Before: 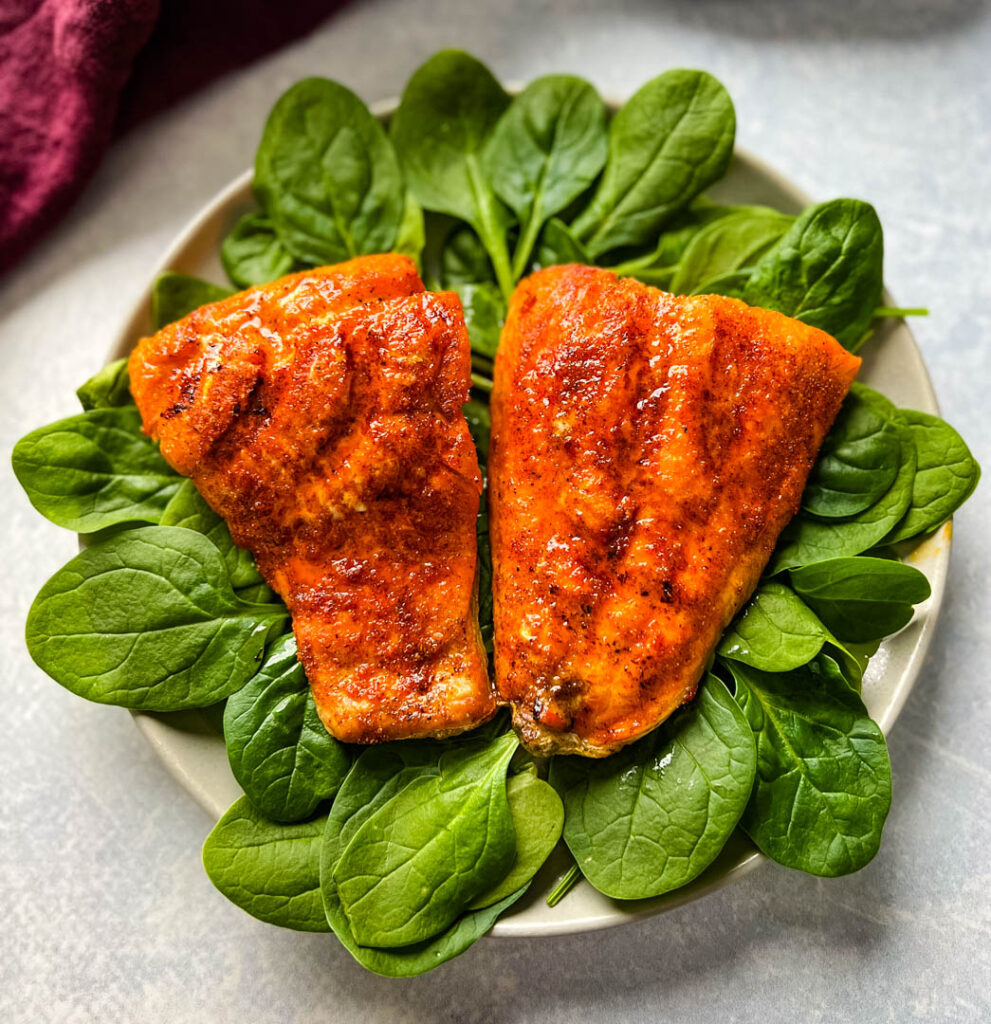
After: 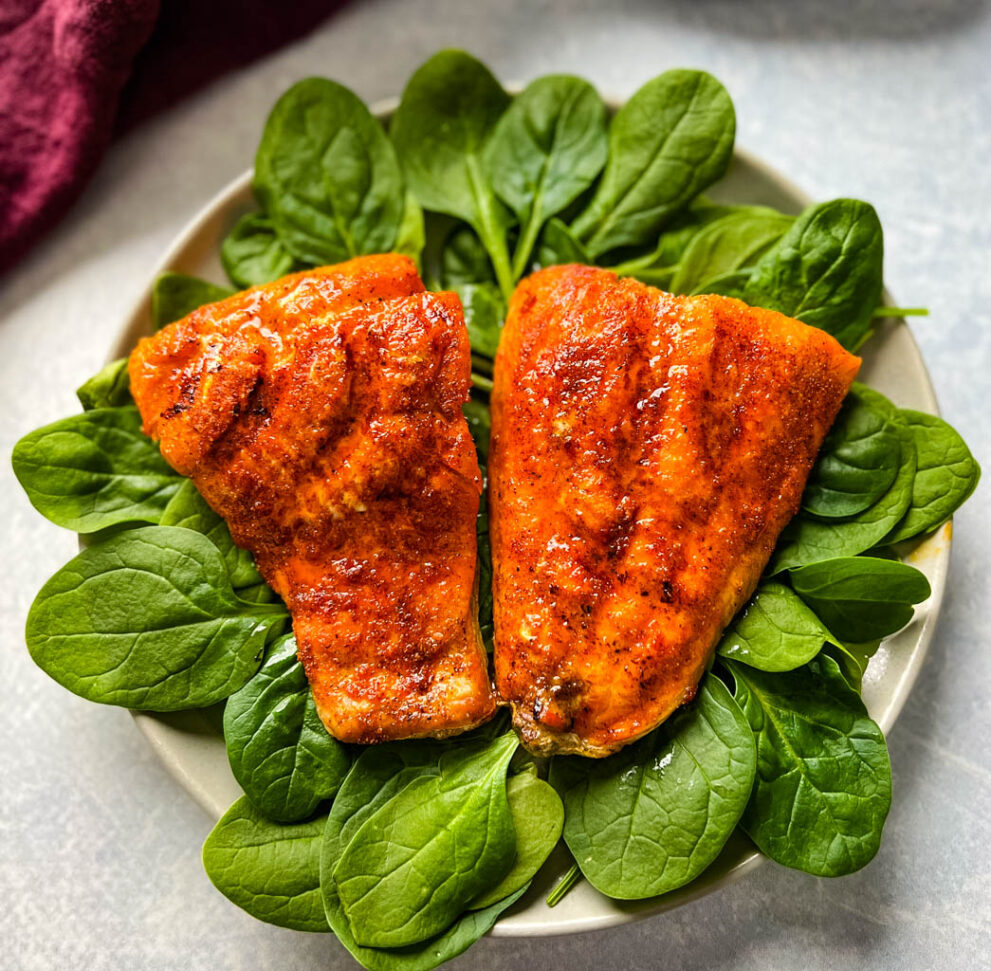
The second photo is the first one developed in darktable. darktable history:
crop and rotate: top 0.004%, bottom 5.143%
